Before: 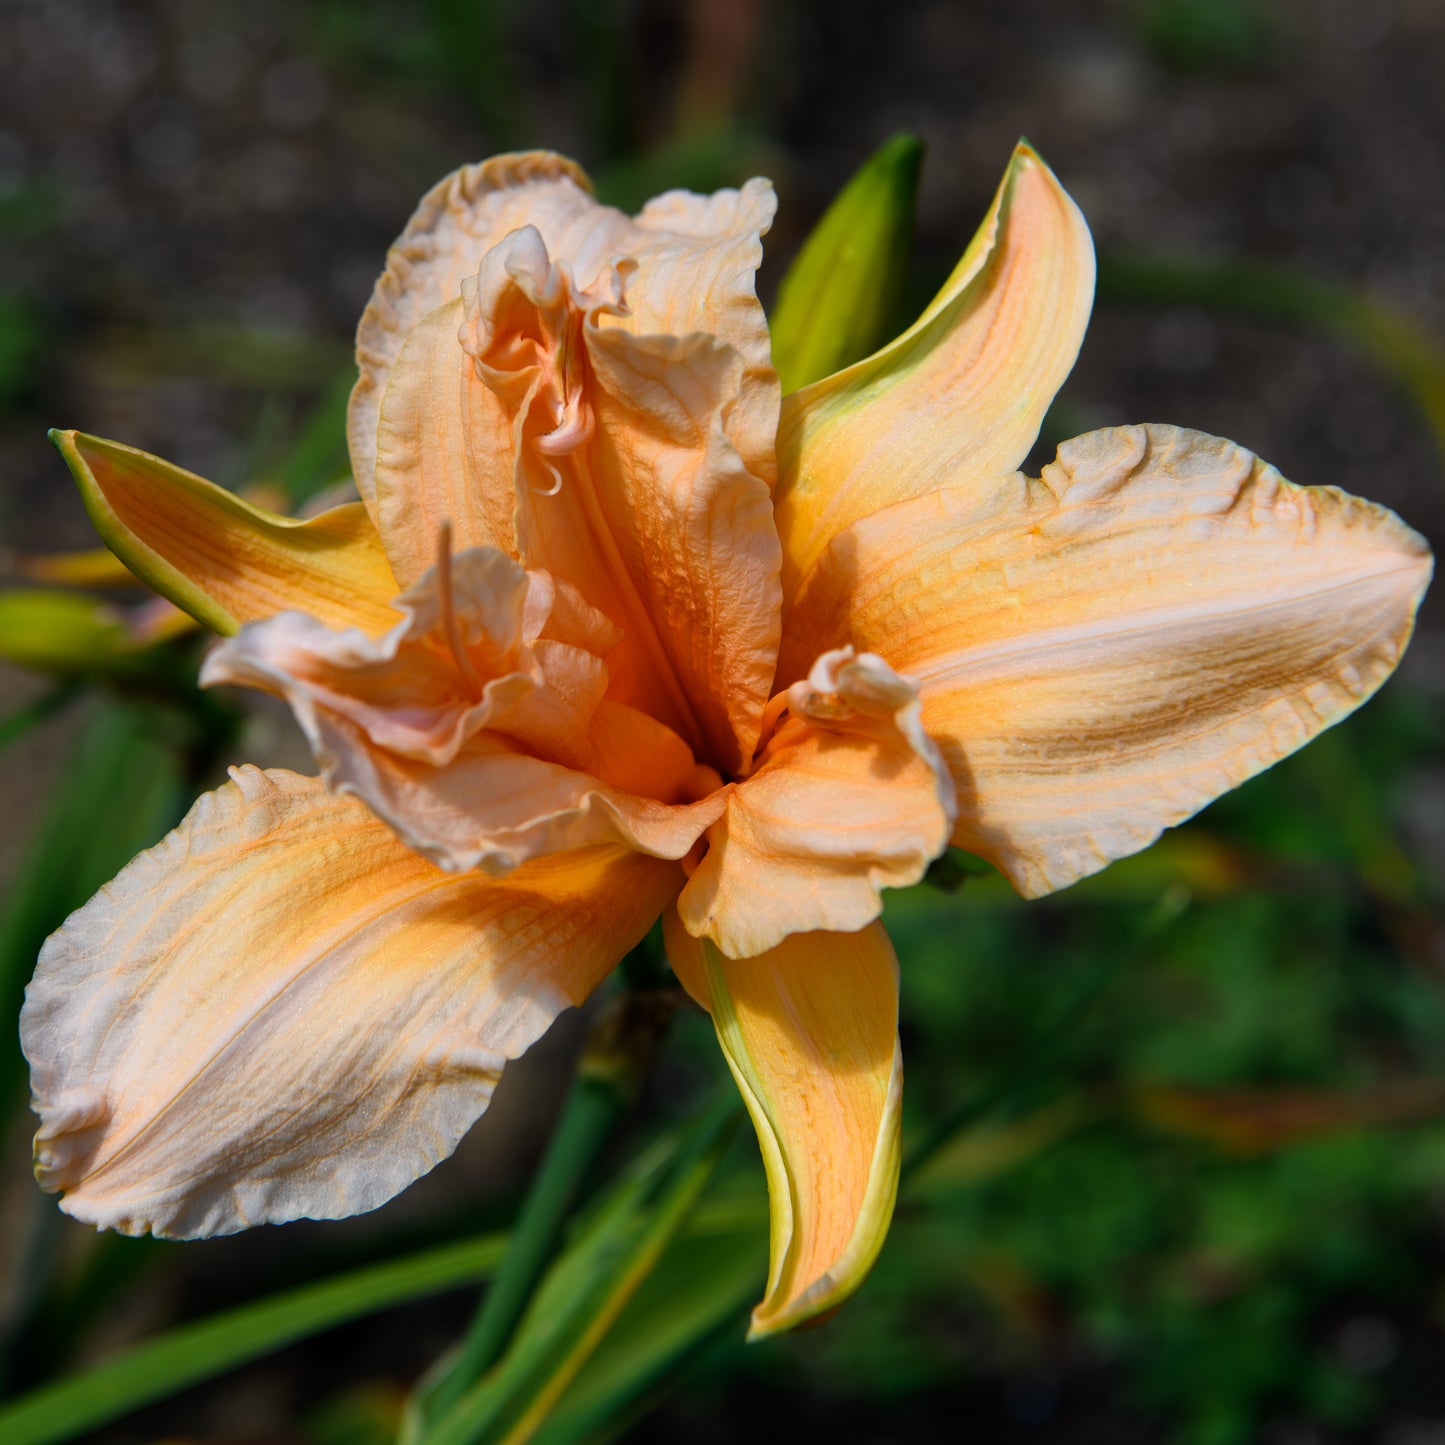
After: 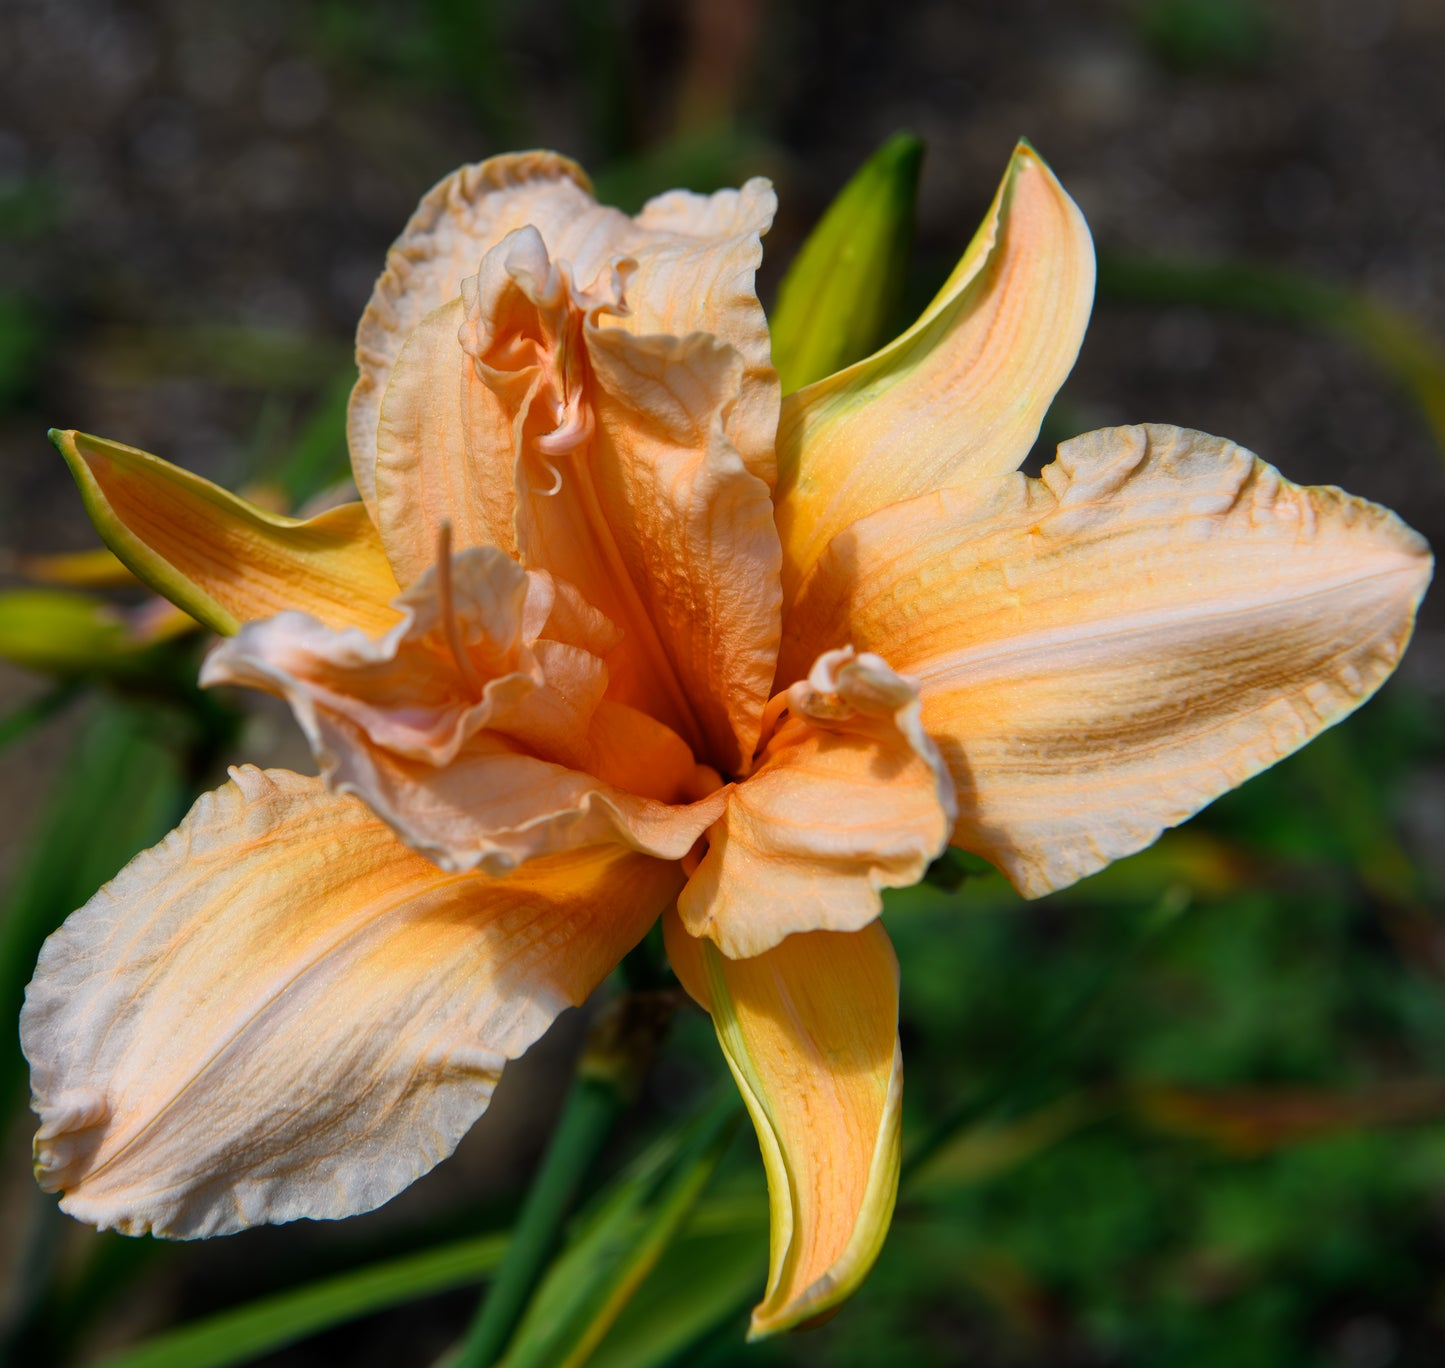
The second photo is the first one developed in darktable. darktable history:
crop and rotate: top 0.007%, bottom 5.283%
